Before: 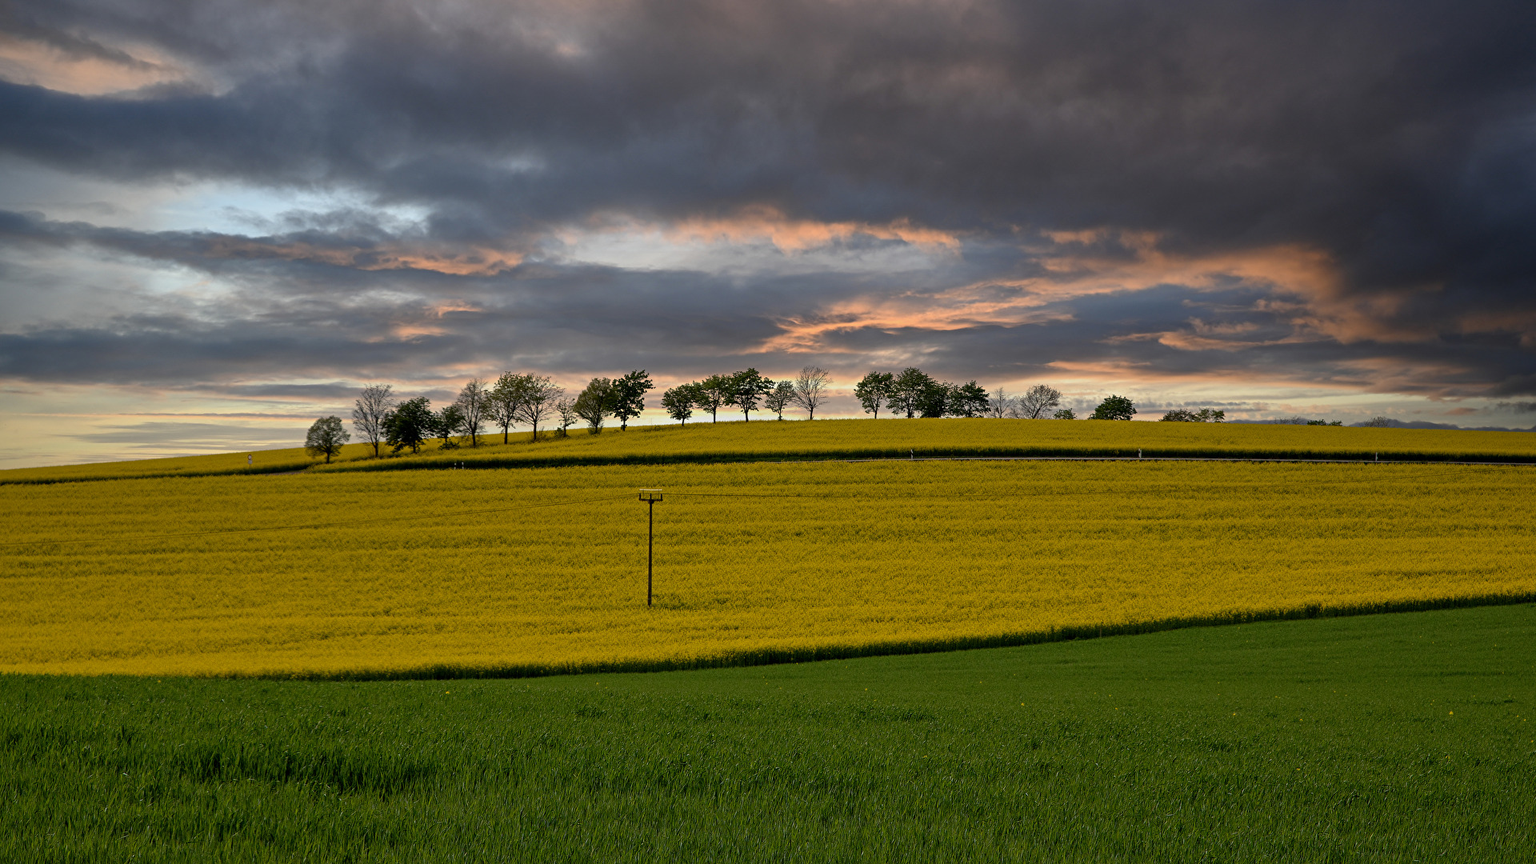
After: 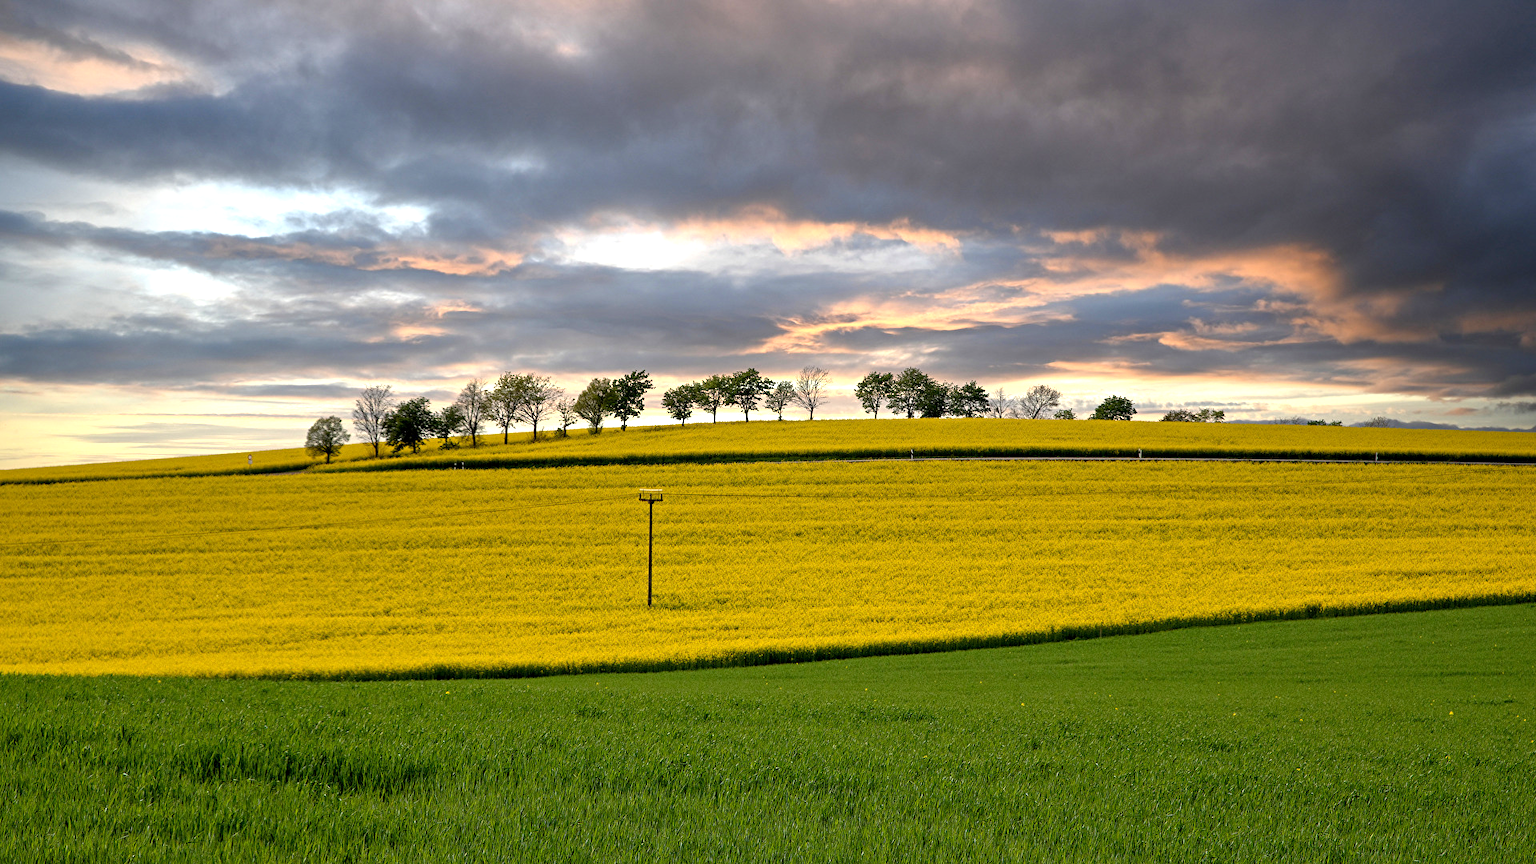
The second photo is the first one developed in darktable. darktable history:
exposure: black level correction 0.001, exposure 1.128 EV, compensate highlight preservation false
